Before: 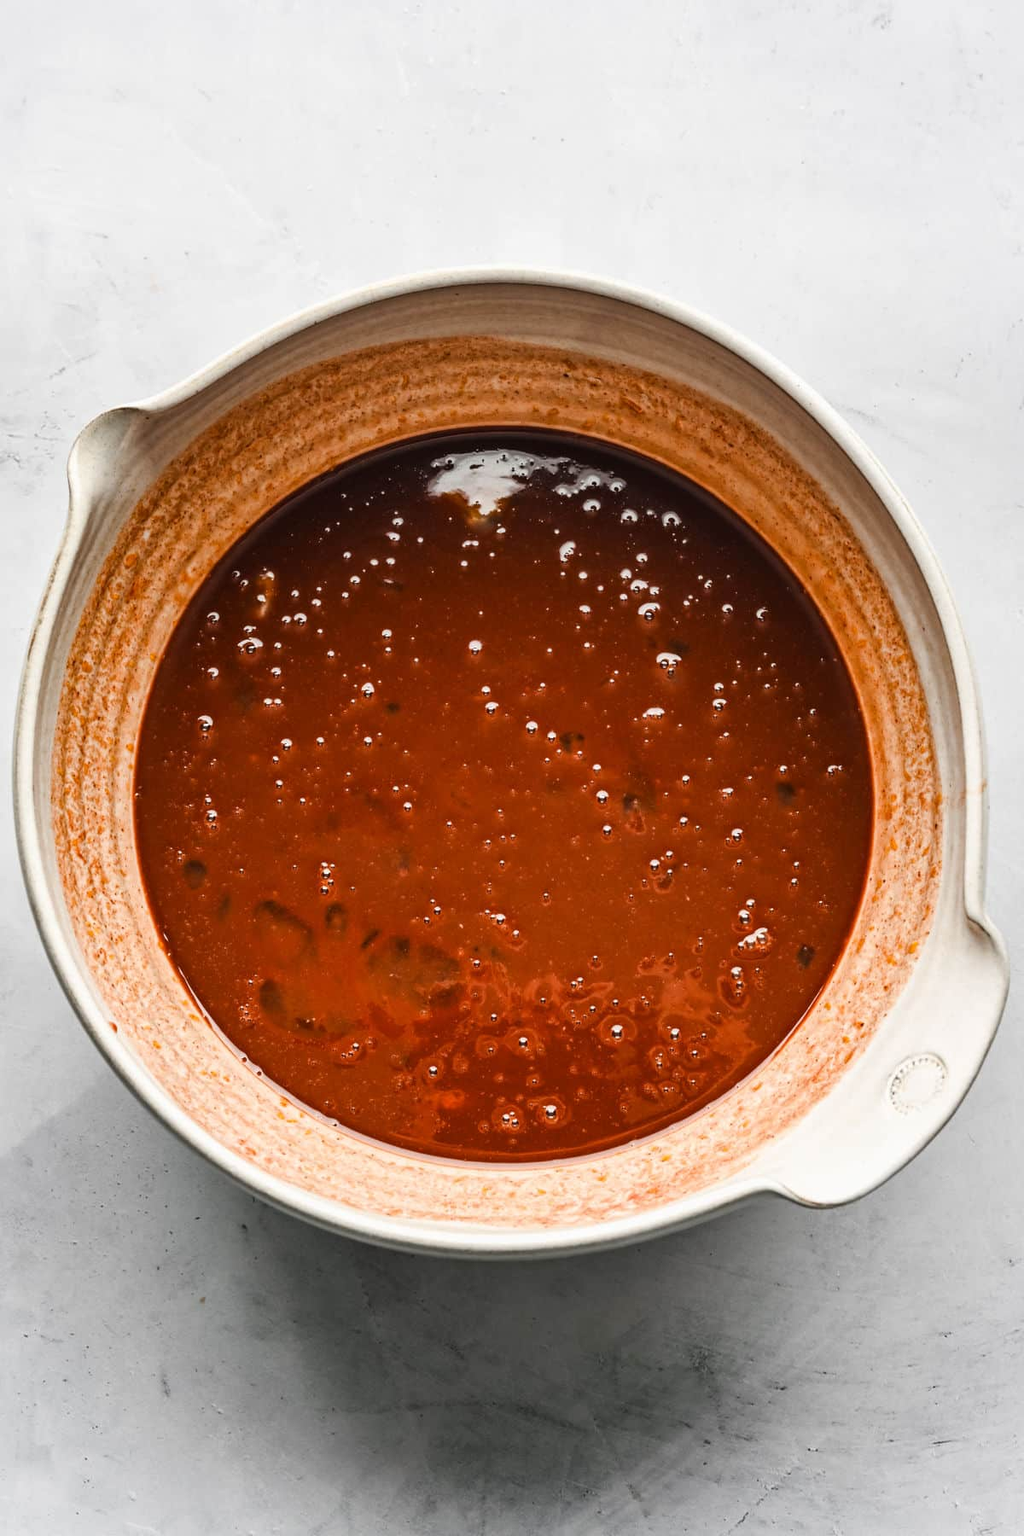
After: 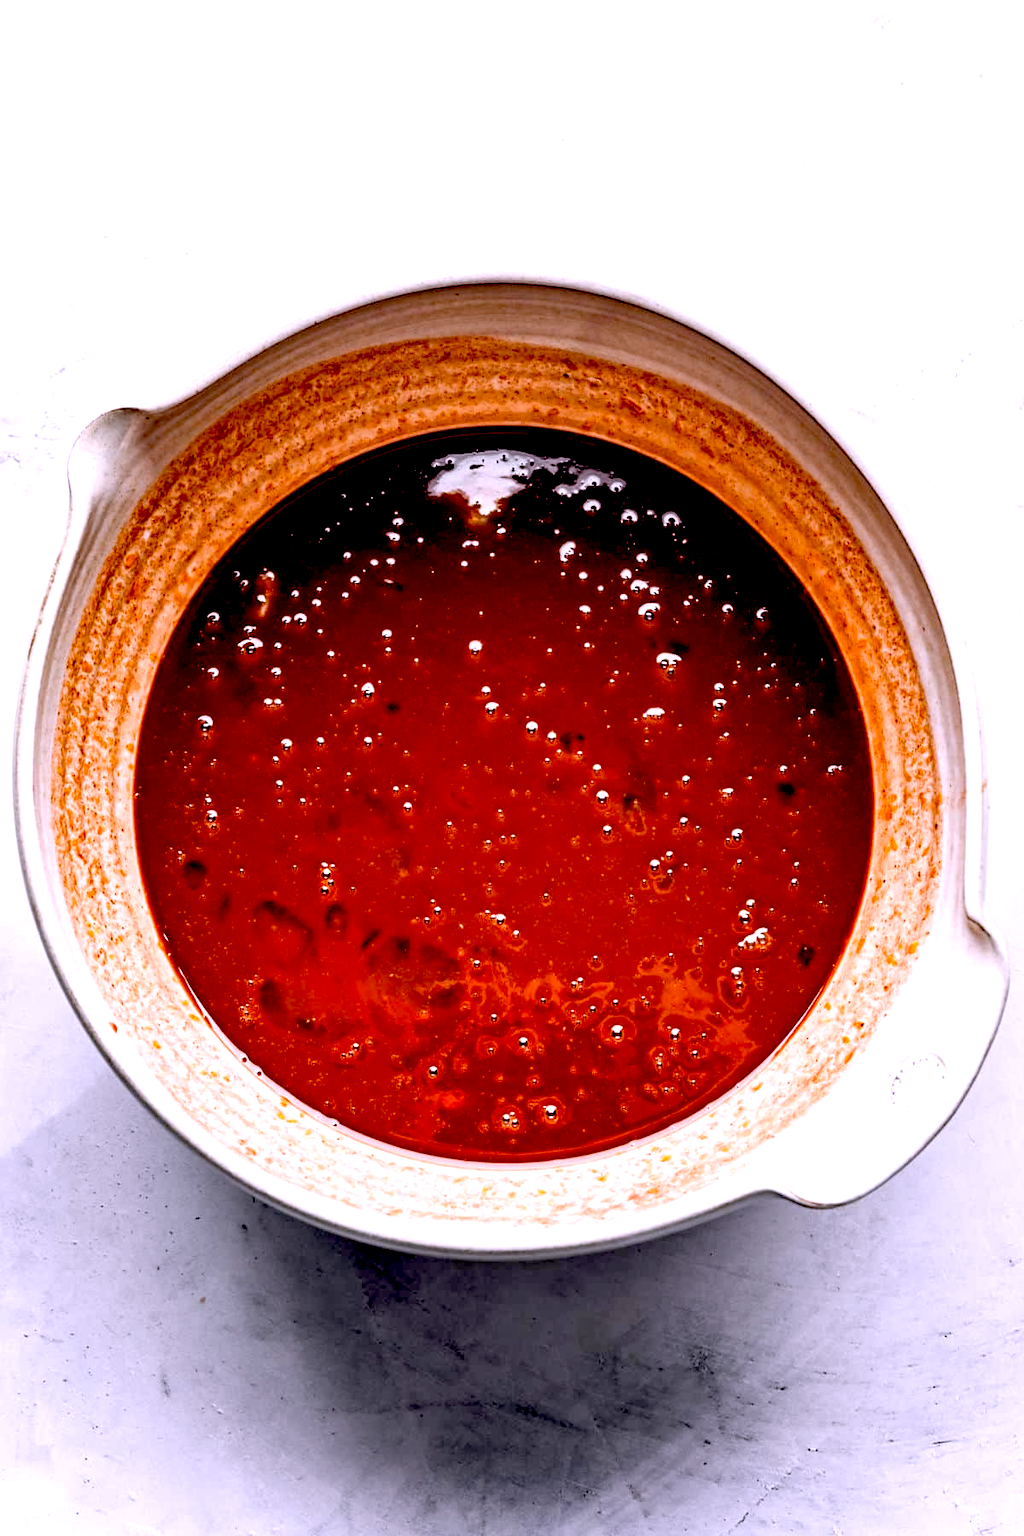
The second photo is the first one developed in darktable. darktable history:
white balance: red 1.042, blue 1.17
exposure: black level correction 0.04, exposure 0.5 EV, compensate highlight preservation false
